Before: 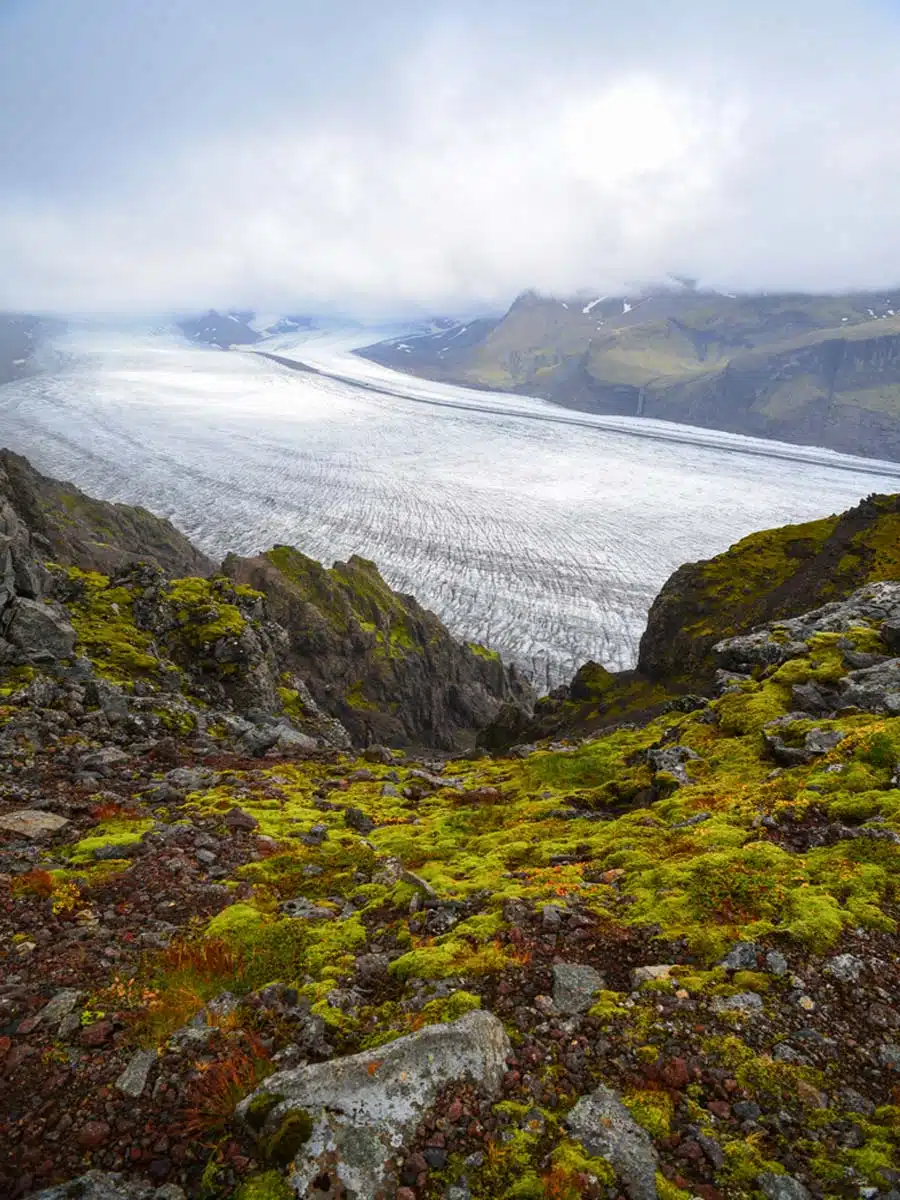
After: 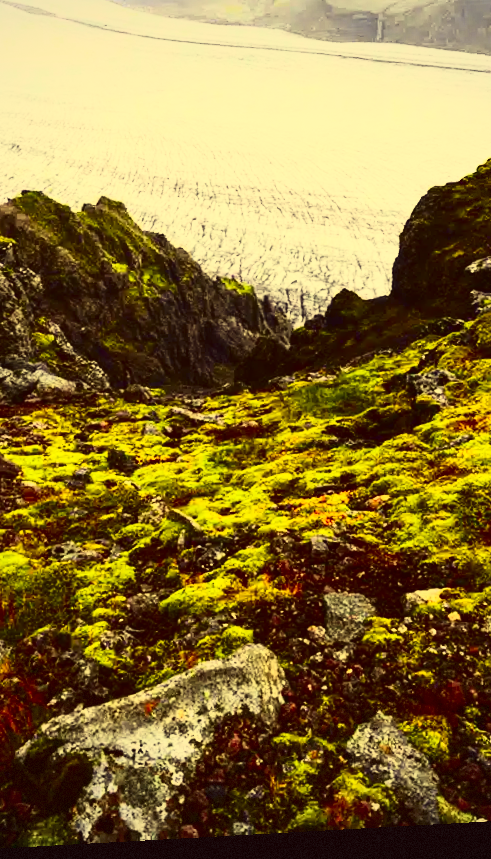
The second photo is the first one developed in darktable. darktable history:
rotate and perspective: rotation -3.18°, automatic cropping off
color correction: highlights a* -0.482, highlights b* 40, shadows a* 9.8, shadows b* -0.161
crop and rotate: left 29.237%, top 31.152%, right 19.807%
contrast brightness saturation: contrast 0.39, brightness 0.1
vignetting: fall-off start 85%, fall-off radius 80%, brightness -0.182, saturation -0.3, width/height ratio 1.219, dithering 8-bit output, unbound false
tone curve: curves: ch0 [(0.003, 0.032) (0.037, 0.037) (0.149, 0.117) (0.297, 0.318) (0.41, 0.48) (0.541, 0.649) (0.722, 0.857) (0.875, 0.946) (1, 0.98)]; ch1 [(0, 0) (0.305, 0.325) (0.453, 0.437) (0.482, 0.474) (0.501, 0.498) (0.506, 0.503) (0.559, 0.576) (0.6, 0.635) (0.656, 0.707) (1, 1)]; ch2 [(0, 0) (0.323, 0.277) (0.408, 0.399) (0.45, 0.48) (0.499, 0.502) (0.515, 0.532) (0.573, 0.602) (0.653, 0.675) (0.75, 0.756) (1, 1)], color space Lab, independent channels, preserve colors none
